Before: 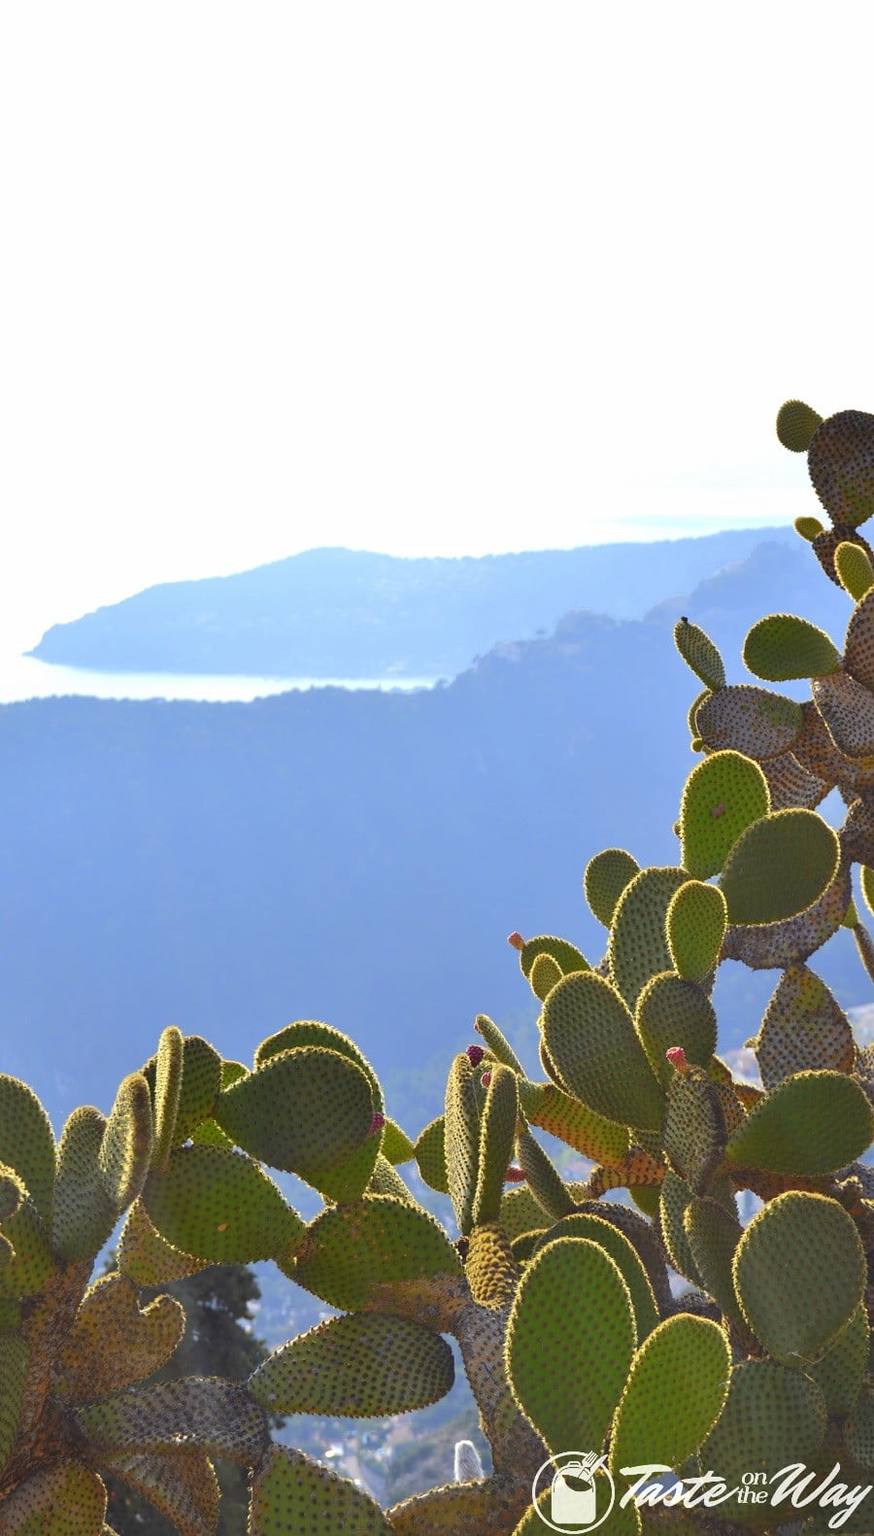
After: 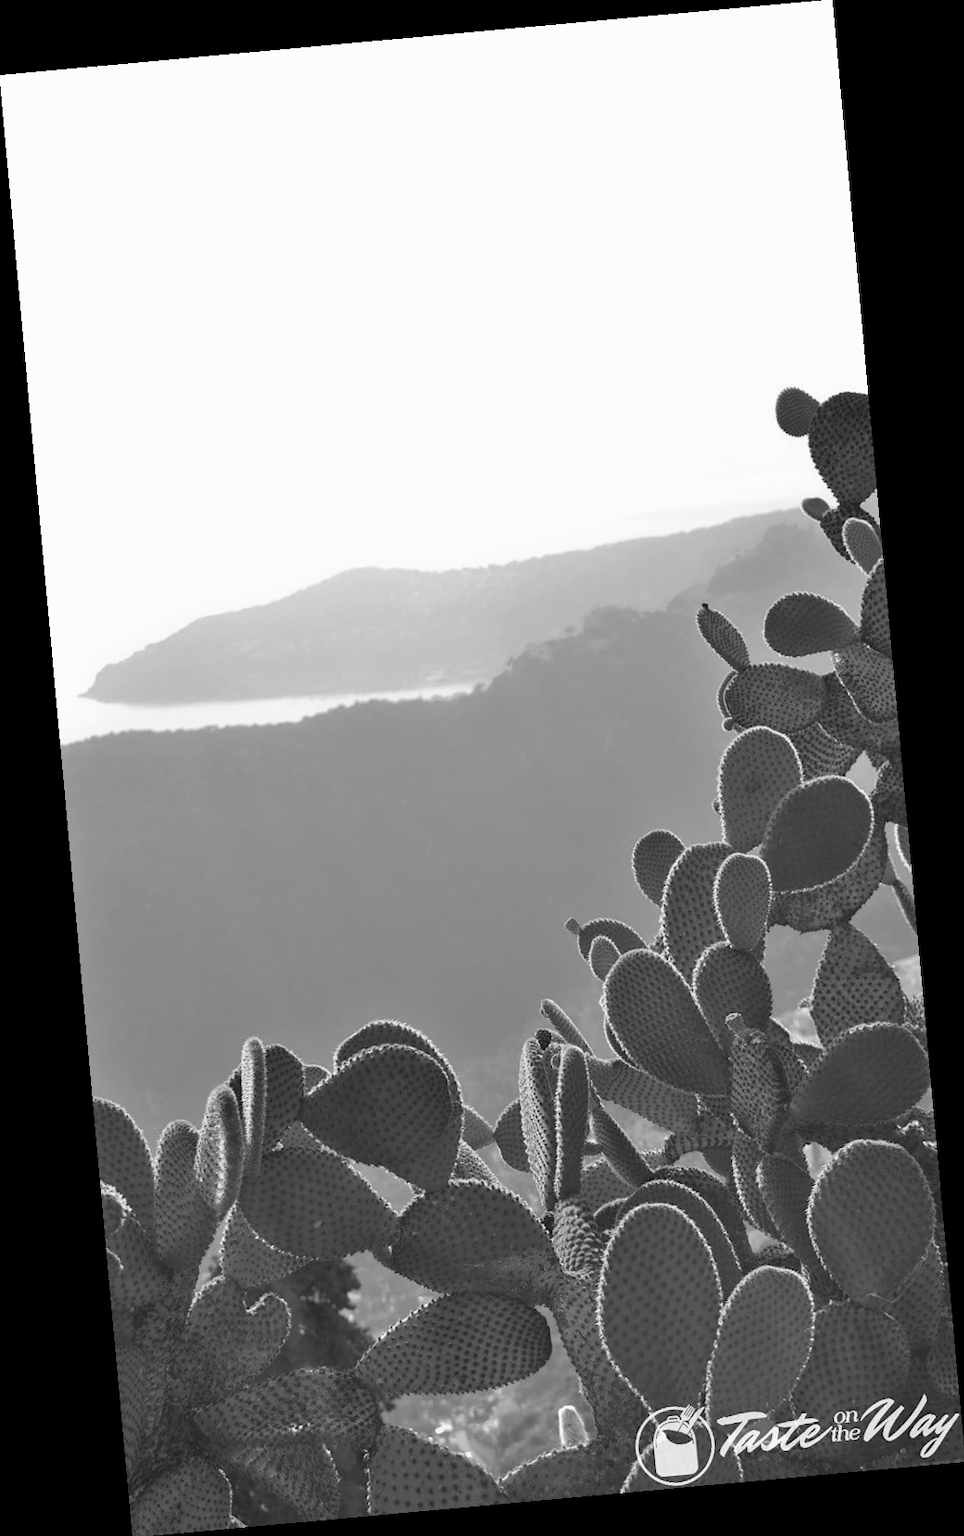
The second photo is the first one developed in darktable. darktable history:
monochrome: a -11.7, b 1.62, size 0.5, highlights 0.38
rotate and perspective: rotation -5.2°, automatic cropping off
